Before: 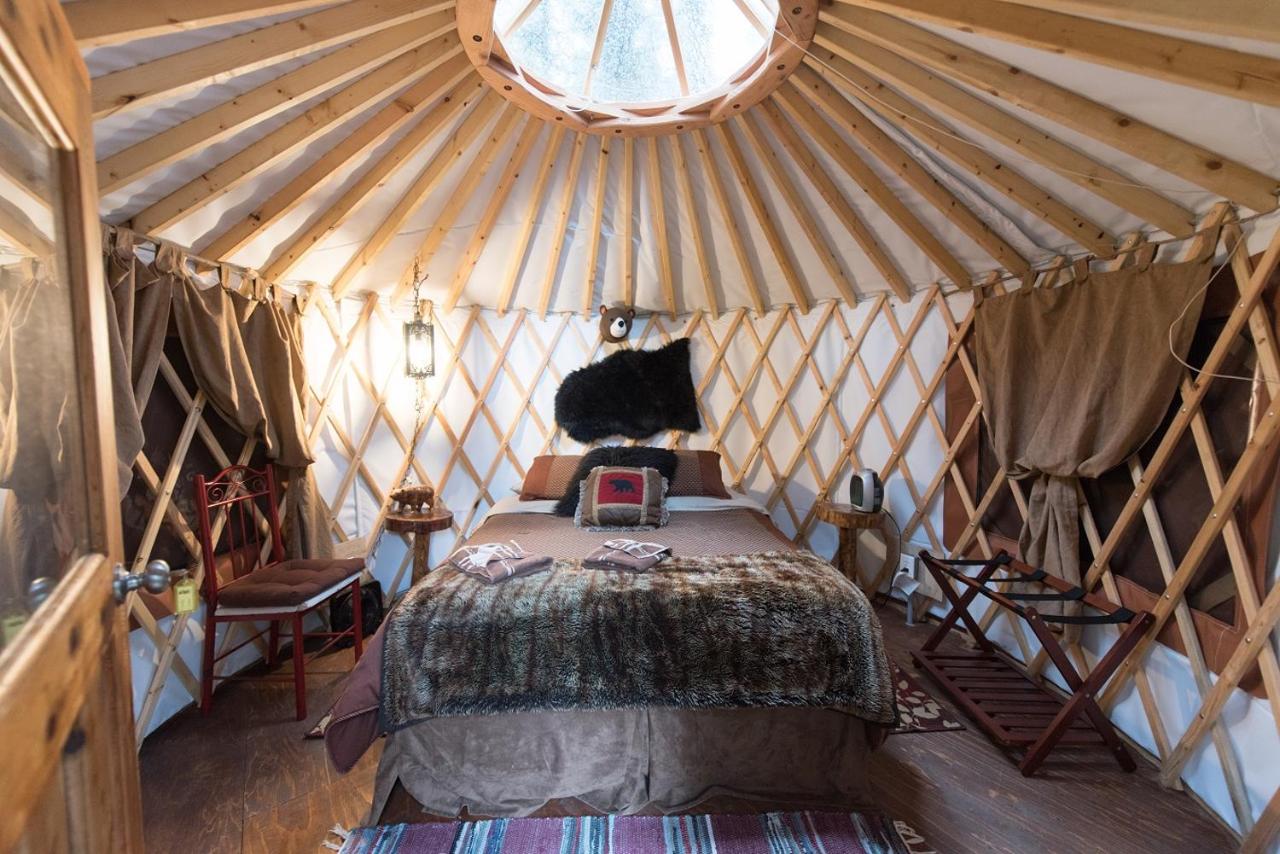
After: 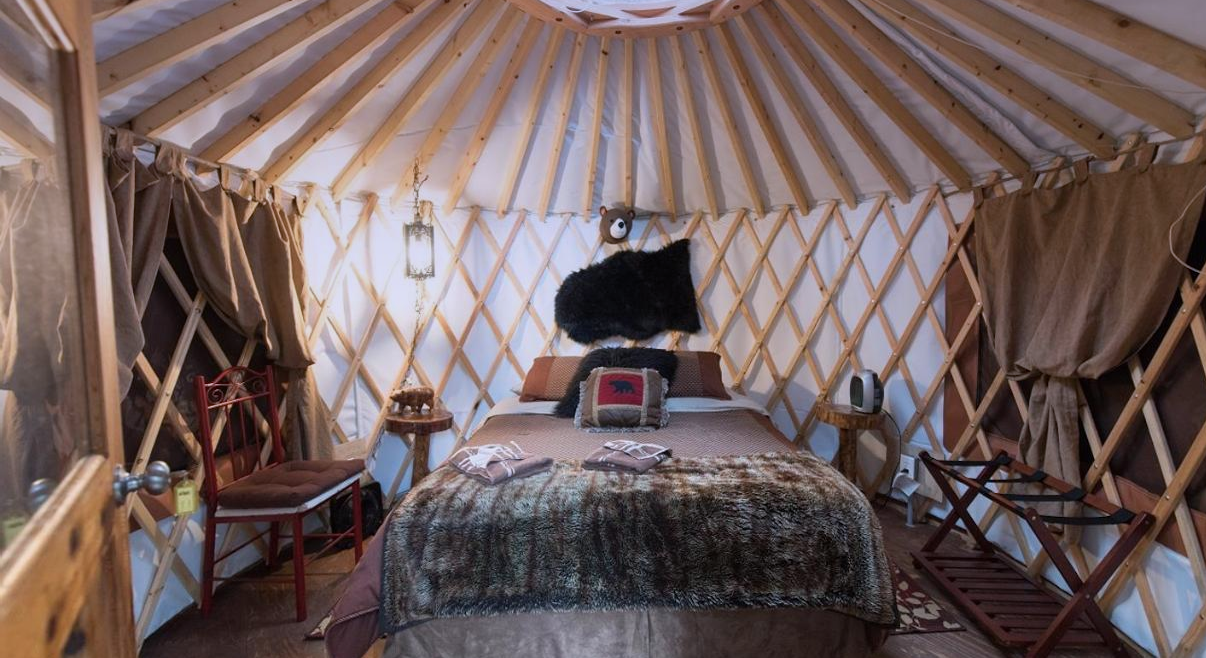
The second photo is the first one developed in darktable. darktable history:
graduated density: hue 238.83°, saturation 50%
crop and rotate: angle 0.03°, top 11.643%, right 5.651%, bottom 11.189%
